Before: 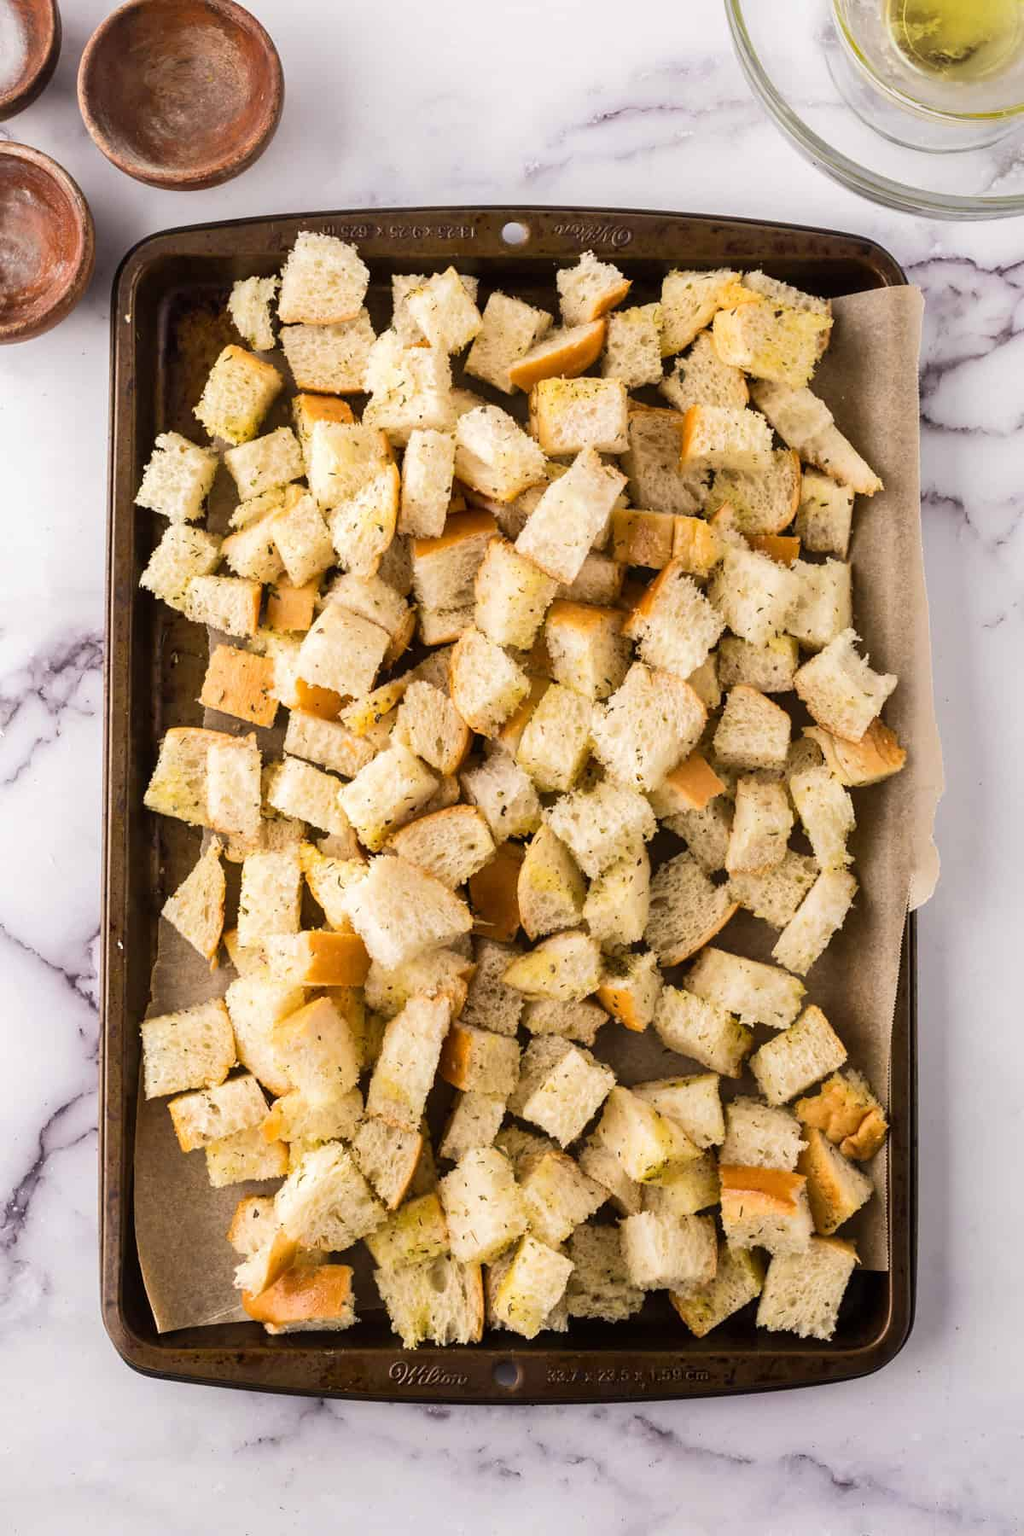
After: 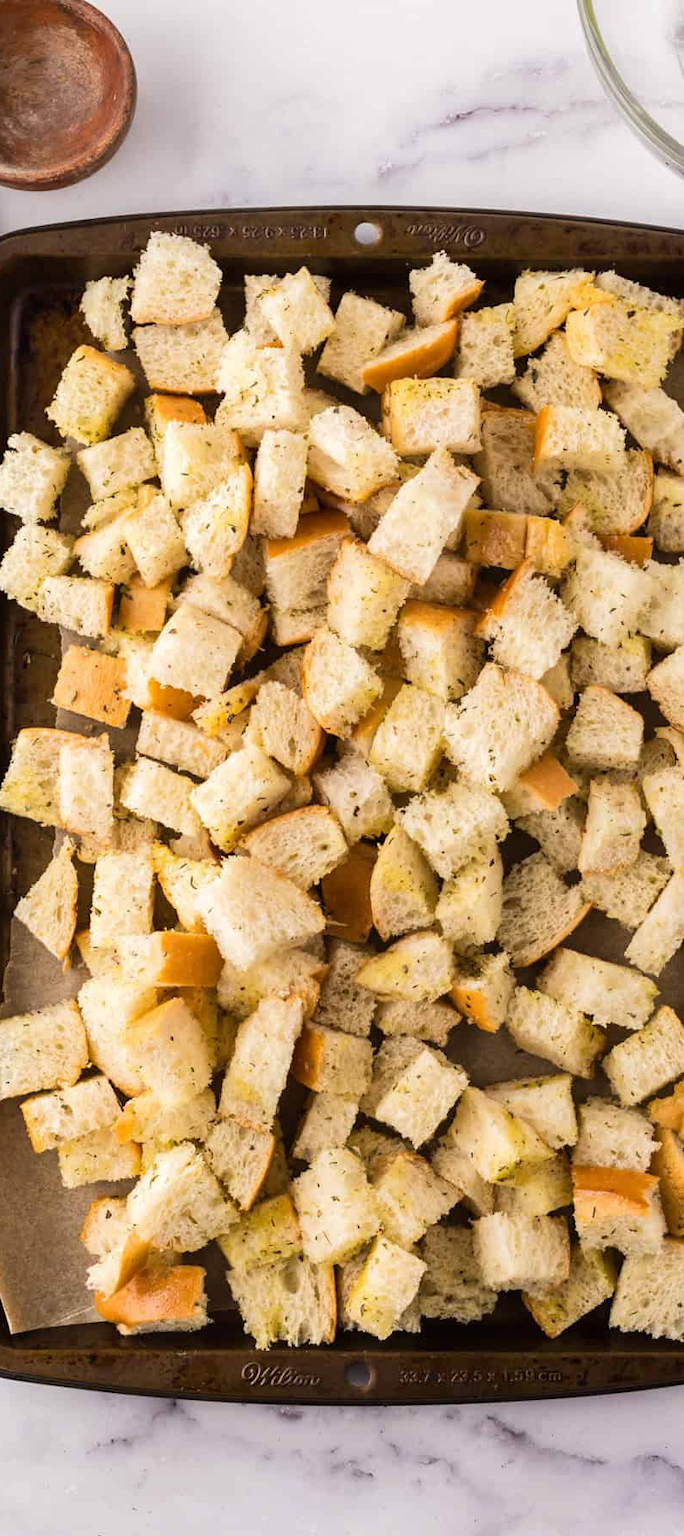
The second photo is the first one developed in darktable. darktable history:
crop and rotate: left 14.442%, right 18.717%
